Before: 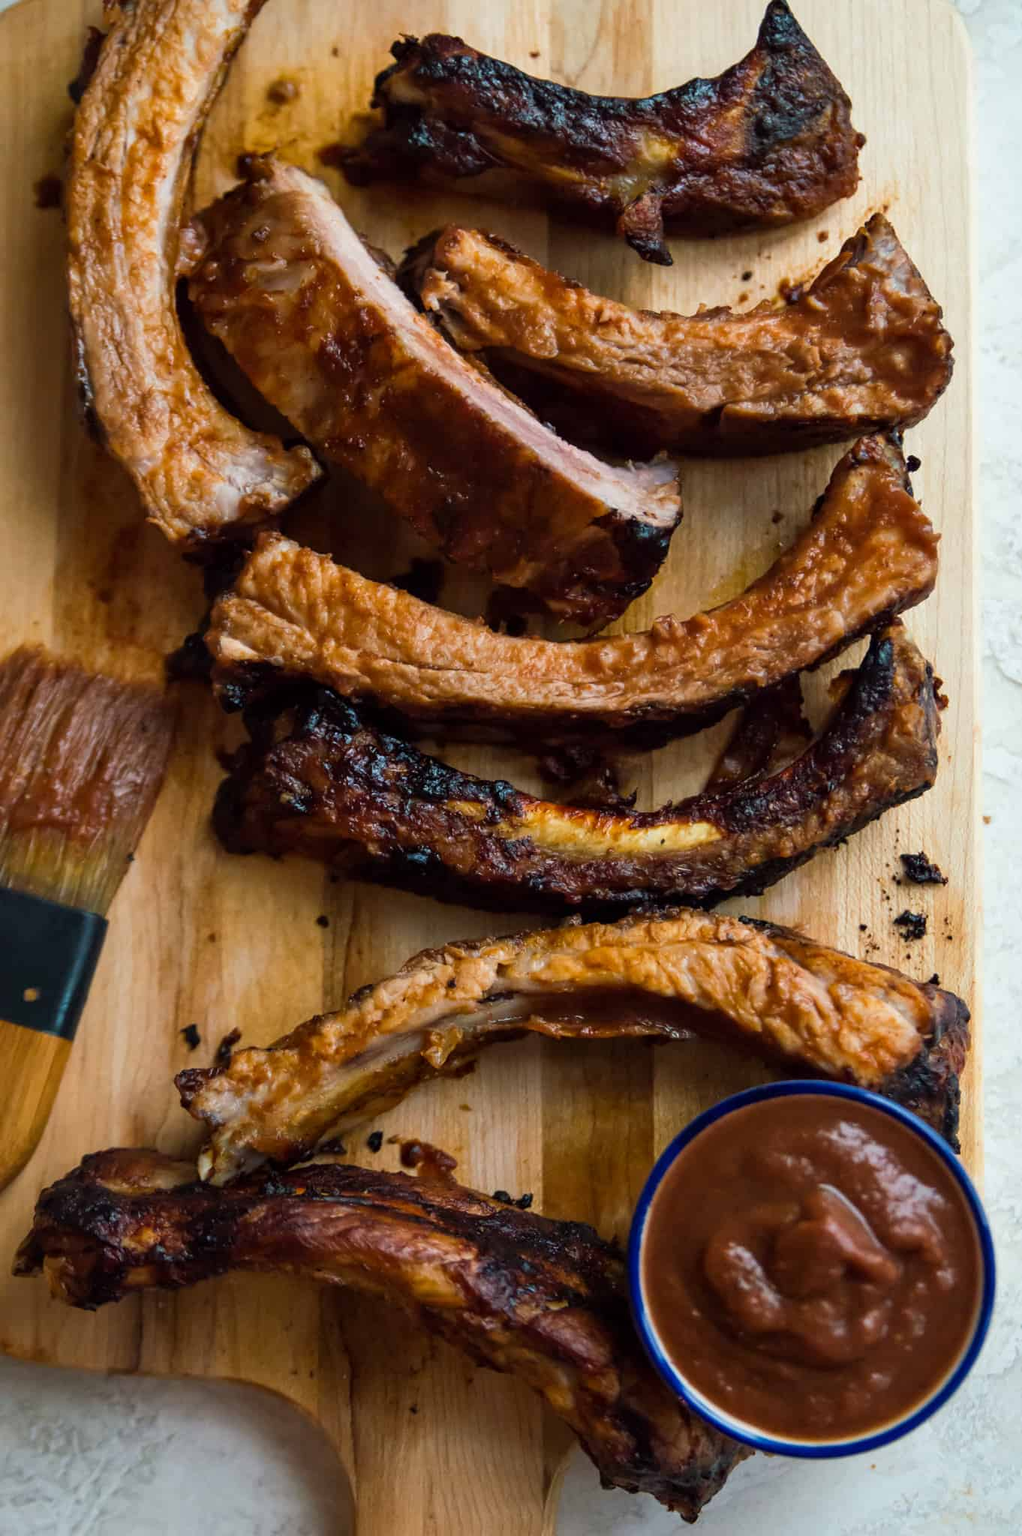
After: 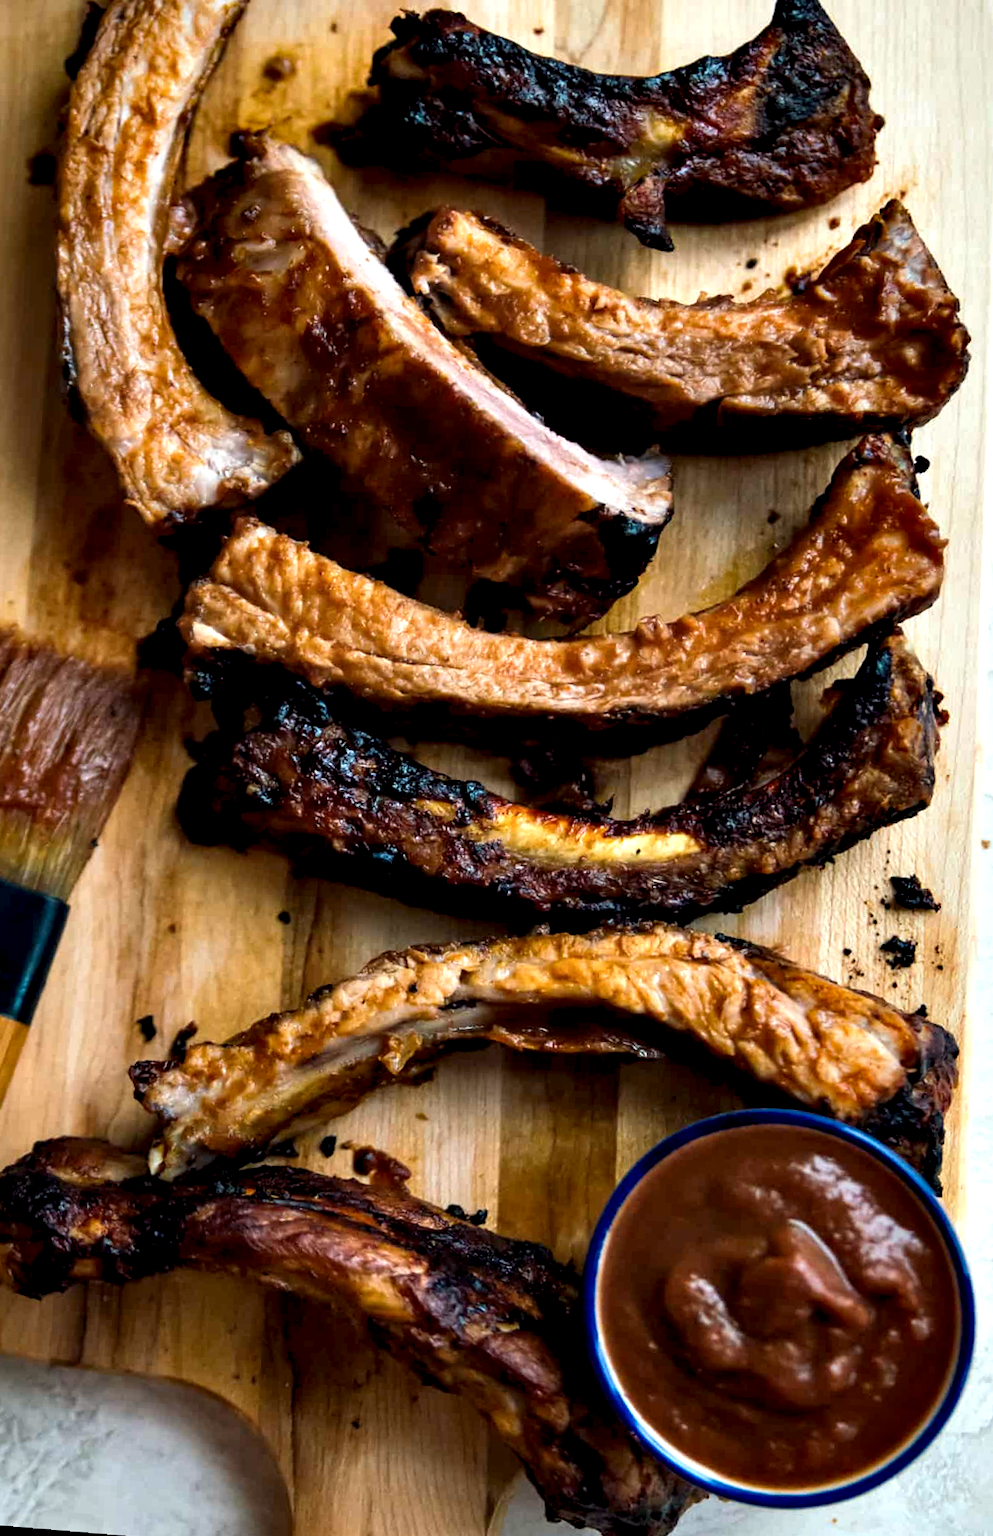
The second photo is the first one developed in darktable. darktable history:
contrast equalizer: octaves 7, y [[0.6 ×6], [0.55 ×6], [0 ×6], [0 ×6], [0 ×6]]
crop and rotate: angle -2.38°
rotate and perspective: lens shift (horizontal) -0.055, automatic cropping off
